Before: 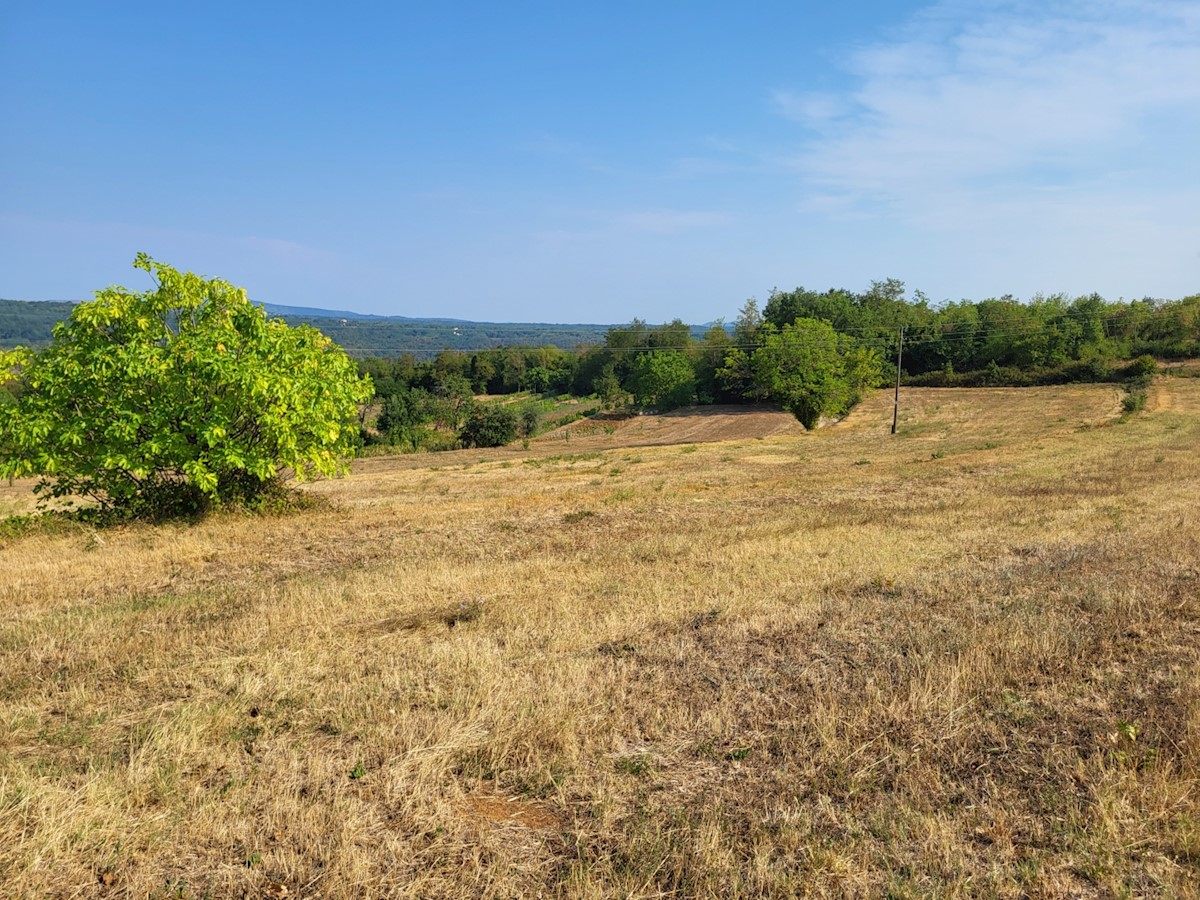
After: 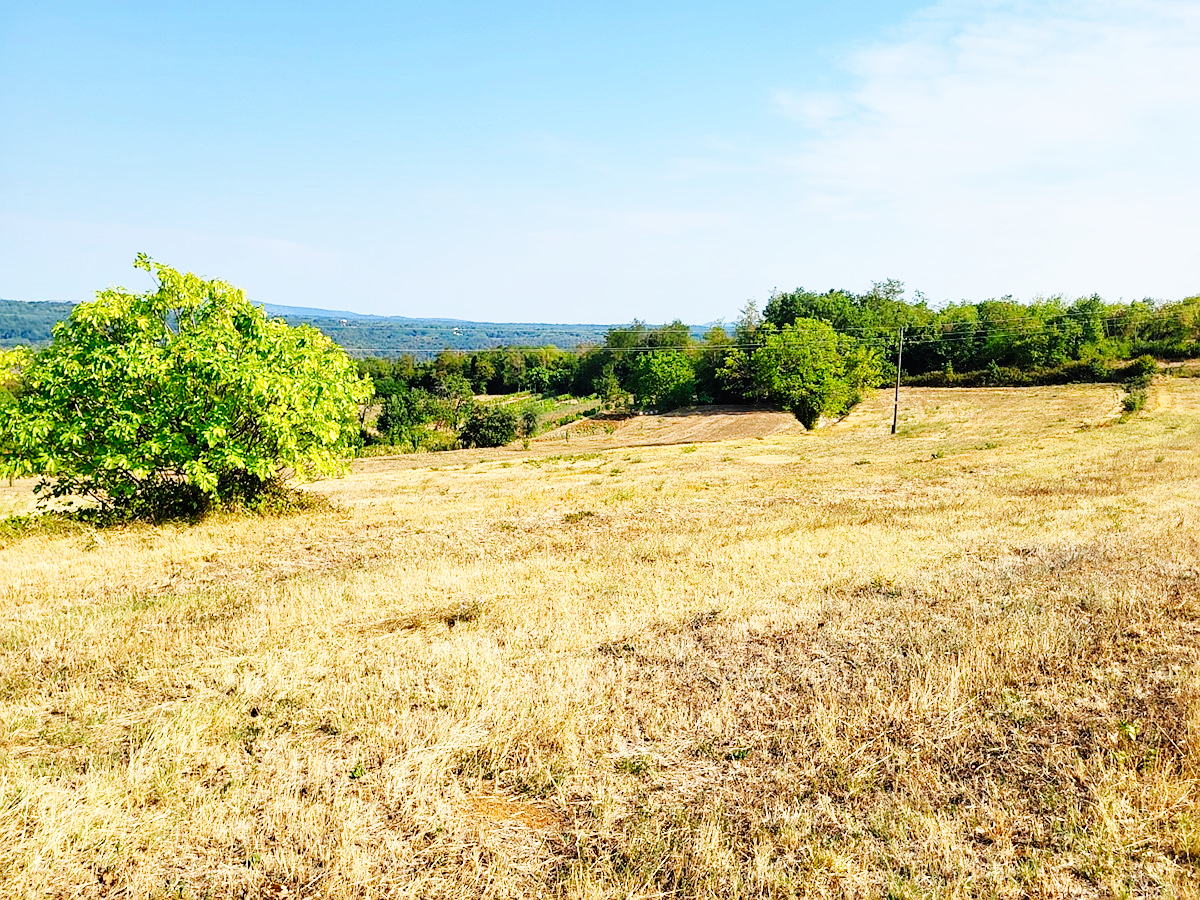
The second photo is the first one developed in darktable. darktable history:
base curve: curves: ch0 [(0, 0) (0, 0) (0.002, 0.001) (0.008, 0.003) (0.019, 0.011) (0.037, 0.037) (0.064, 0.11) (0.102, 0.232) (0.152, 0.379) (0.216, 0.524) (0.296, 0.665) (0.394, 0.789) (0.512, 0.881) (0.651, 0.945) (0.813, 0.986) (1, 1)], preserve colors none
sharpen: radius 0.969, amount 0.604
